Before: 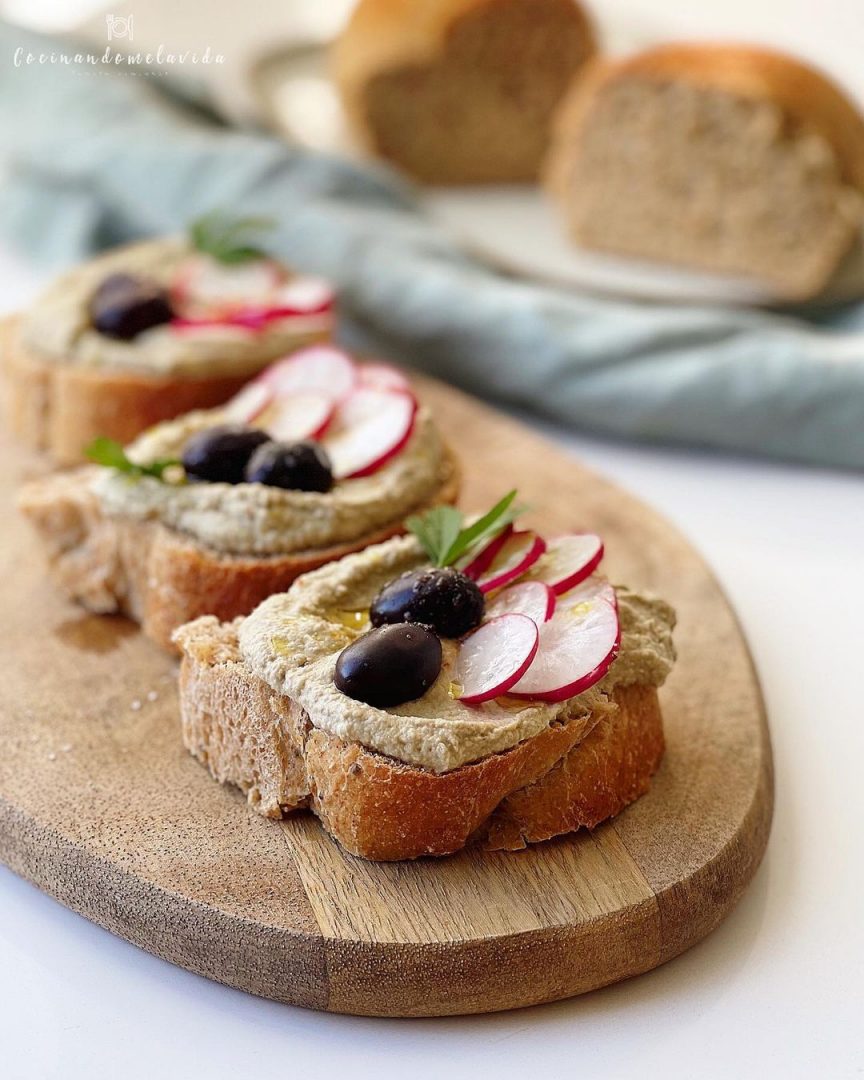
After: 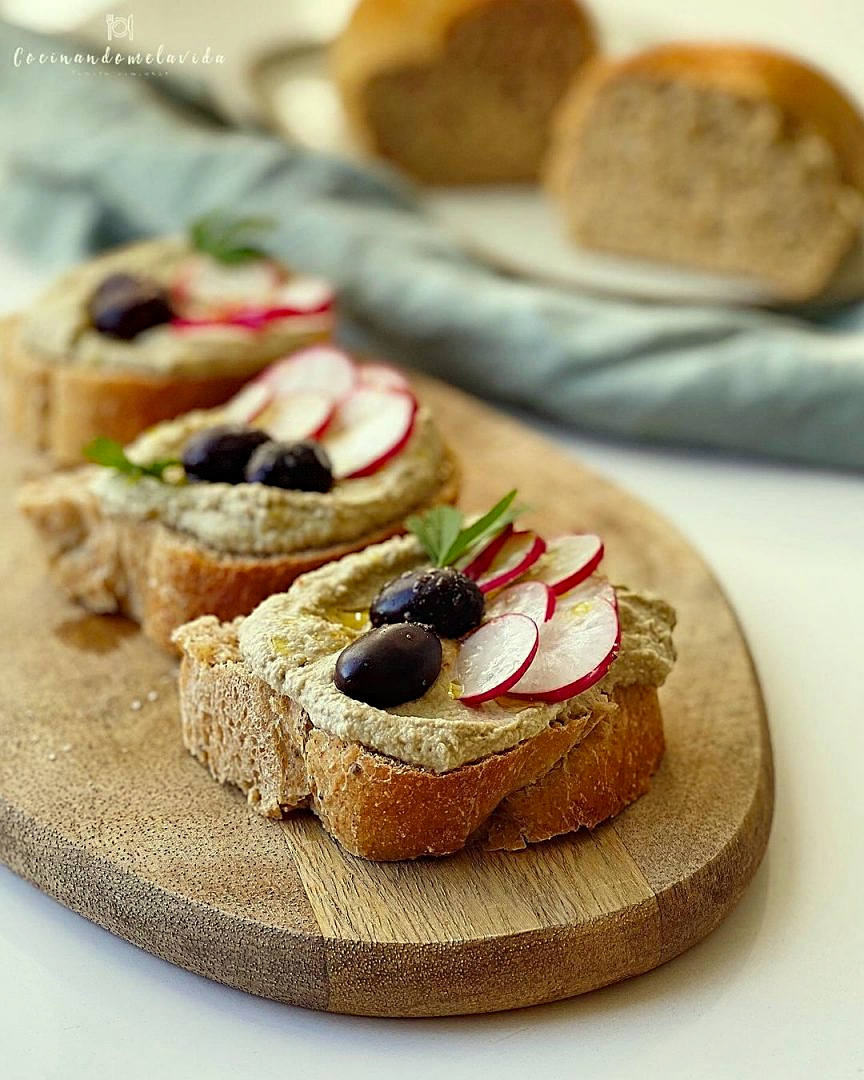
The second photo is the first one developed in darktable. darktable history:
shadows and highlights: shadows 49, highlights -41, soften with gaussian
sharpen: on, module defaults
color correction: highlights a* -5.94, highlights b* 11.19
haze removal: compatibility mode true, adaptive false
